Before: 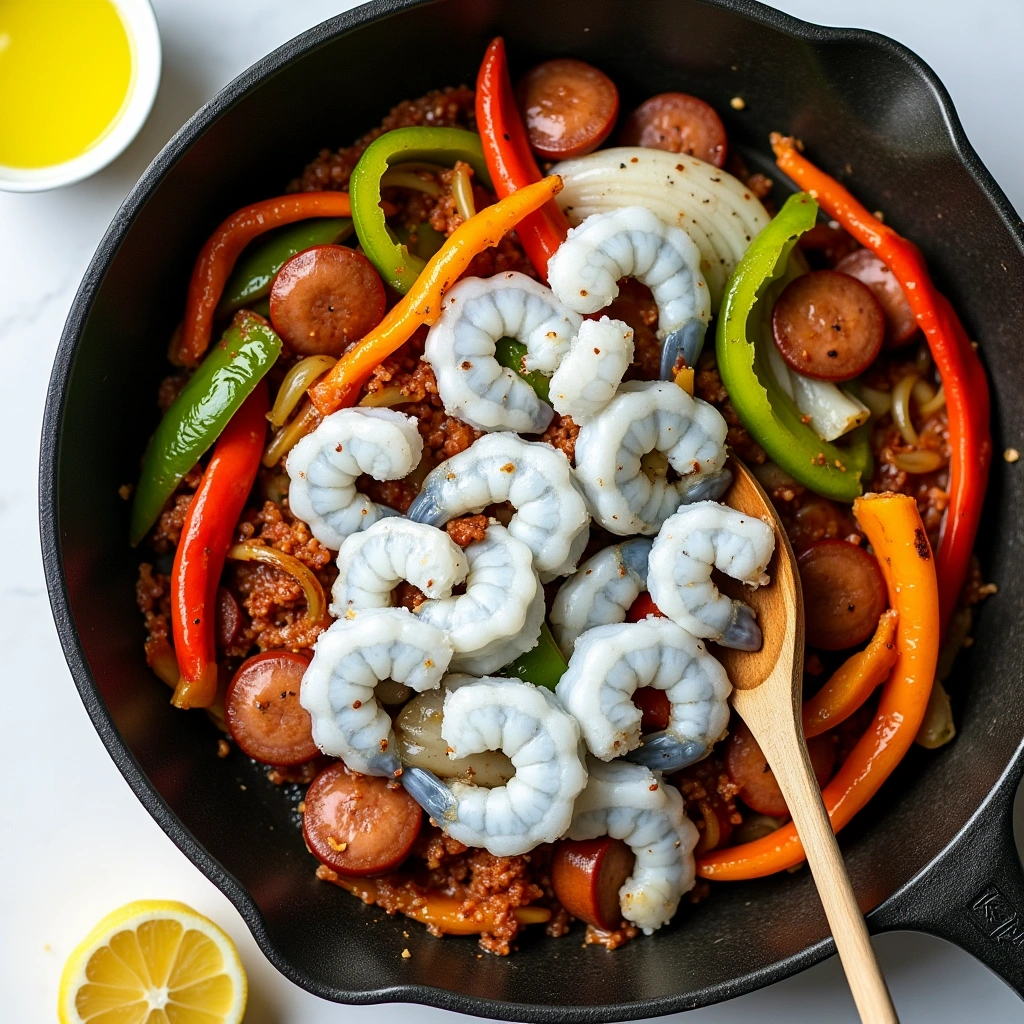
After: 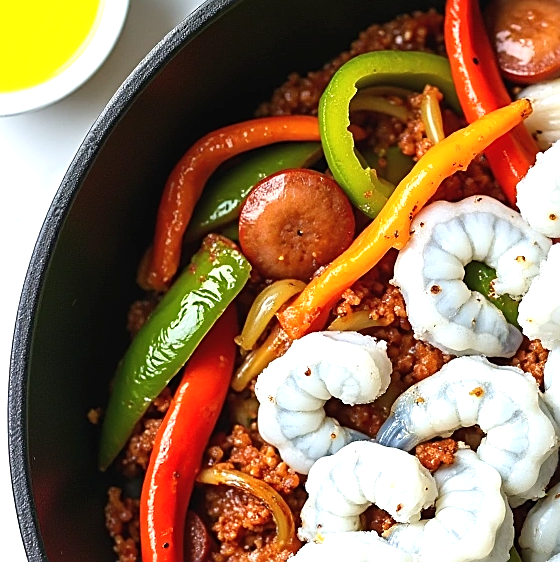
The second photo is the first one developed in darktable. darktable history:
exposure: black level correction -0.002, exposure 0.54 EV, compensate highlight preservation false
sharpen: on, module defaults
crop and rotate: left 3.047%, top 7.509%, right 42.236%, bottom 37.598%
